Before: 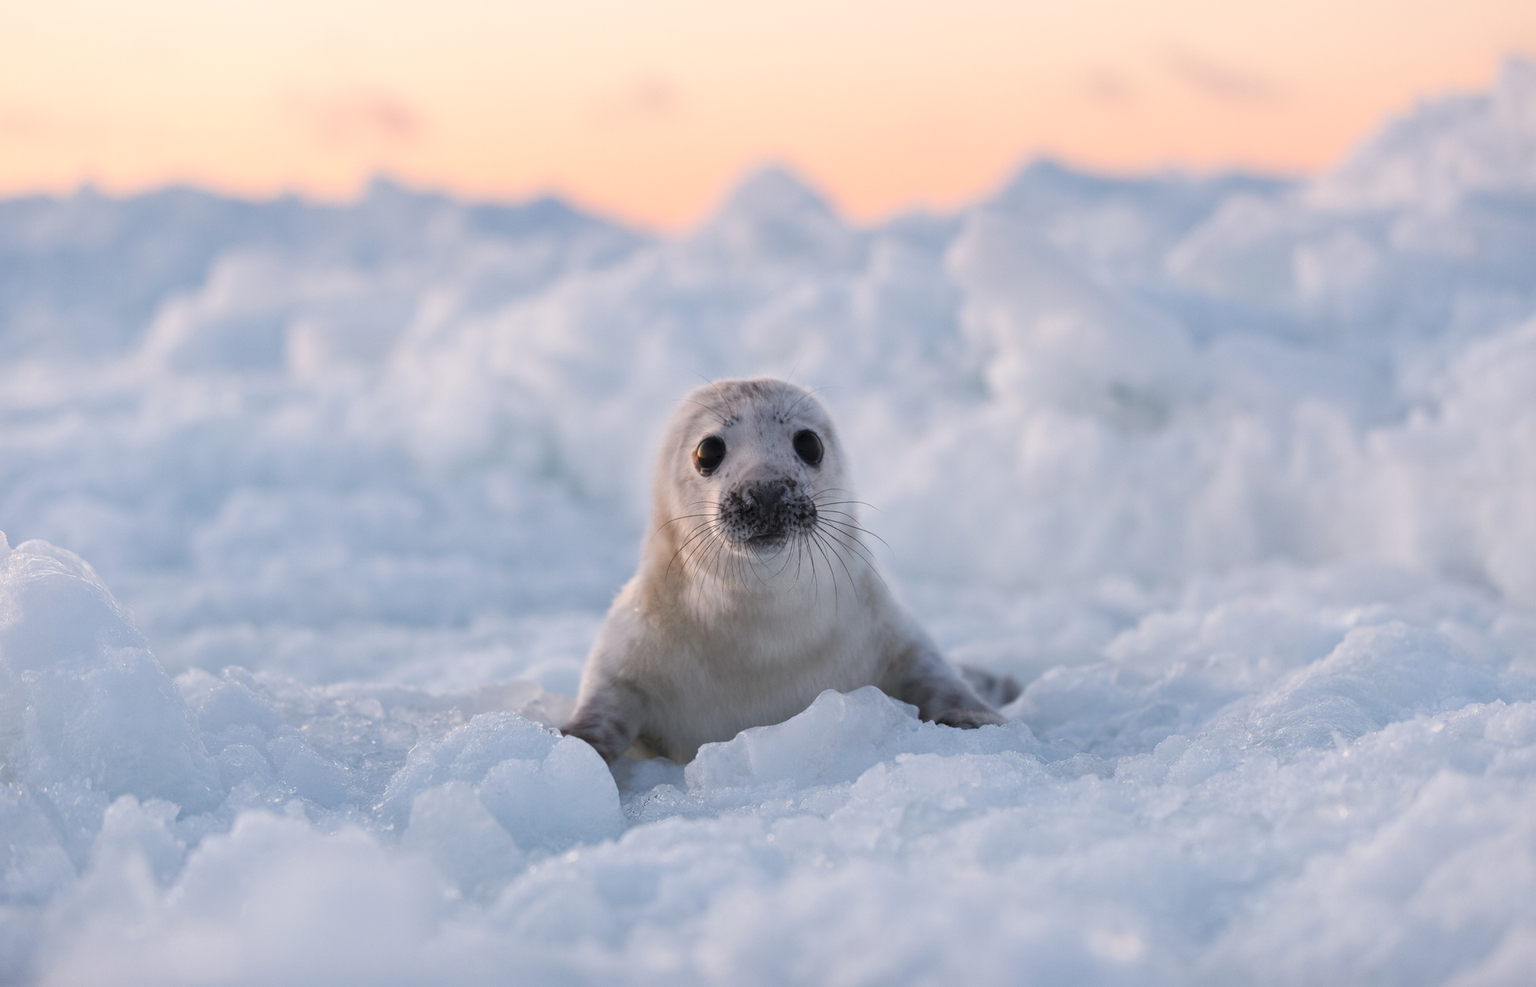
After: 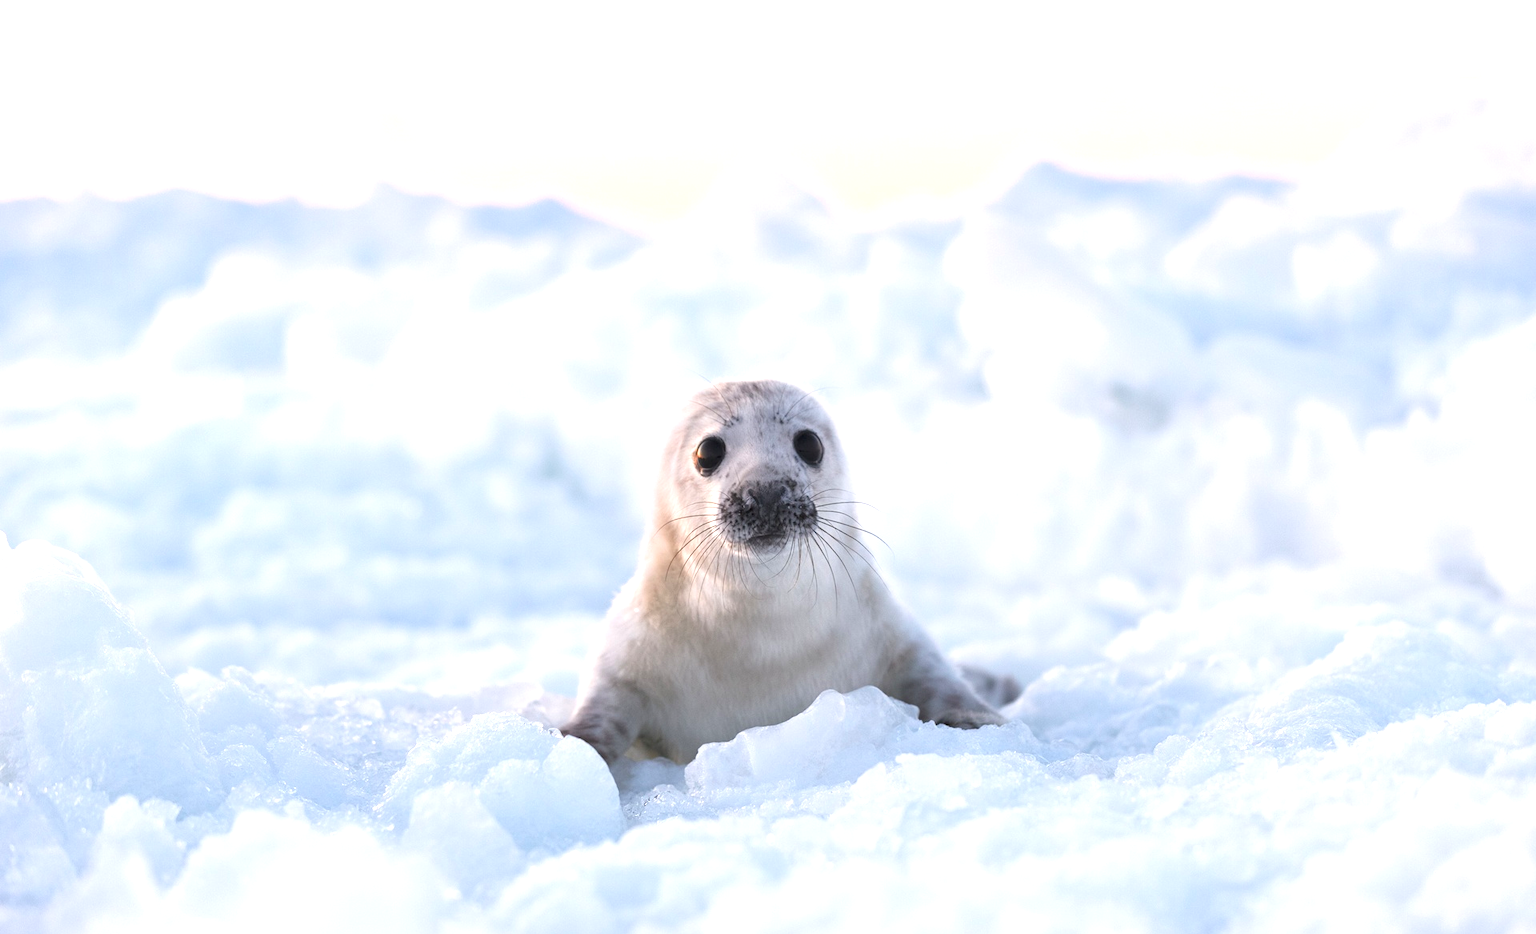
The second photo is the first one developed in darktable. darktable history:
crop and rotate: top 0.005%, bottom 5.274%
exposure: black level correction 0, exposure 1 EV, compensate exposure bias true, compensate highlight preservation false
